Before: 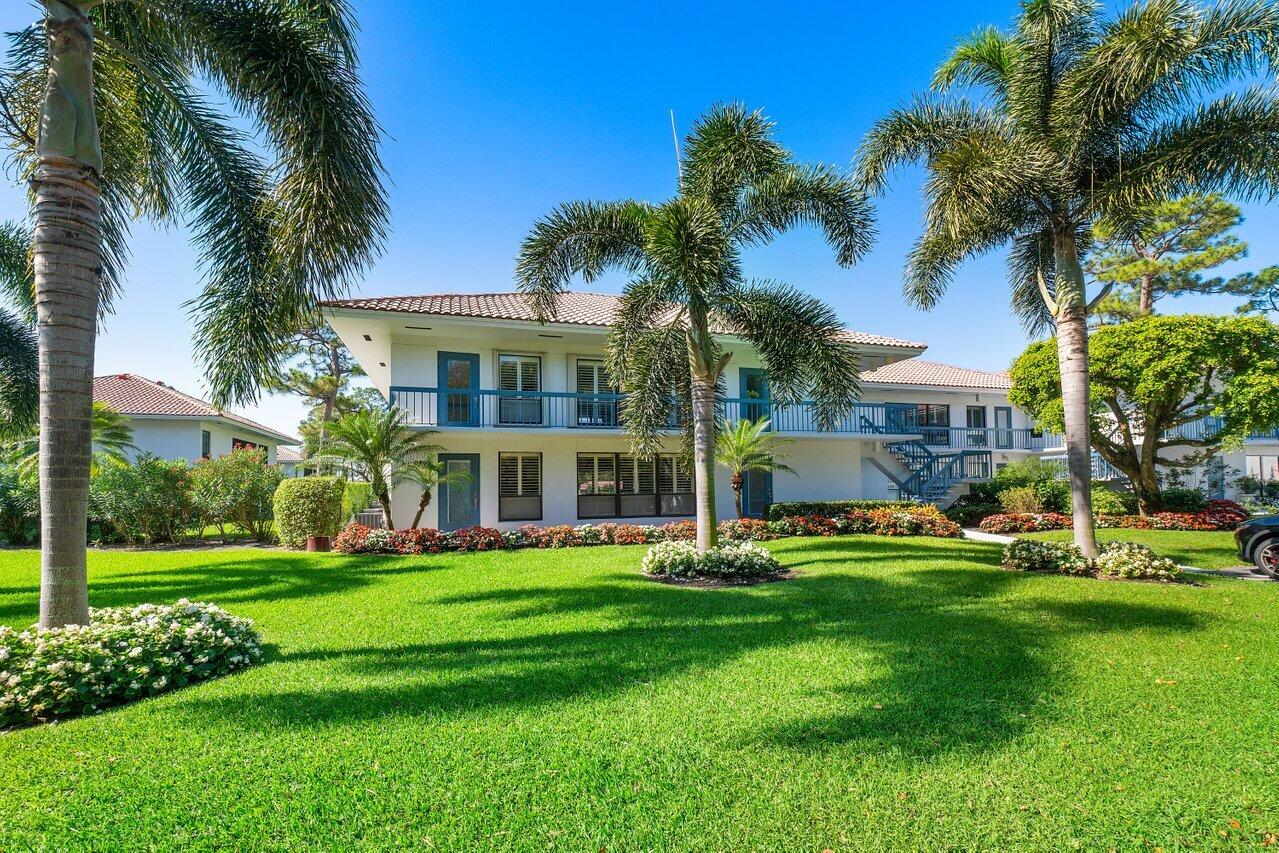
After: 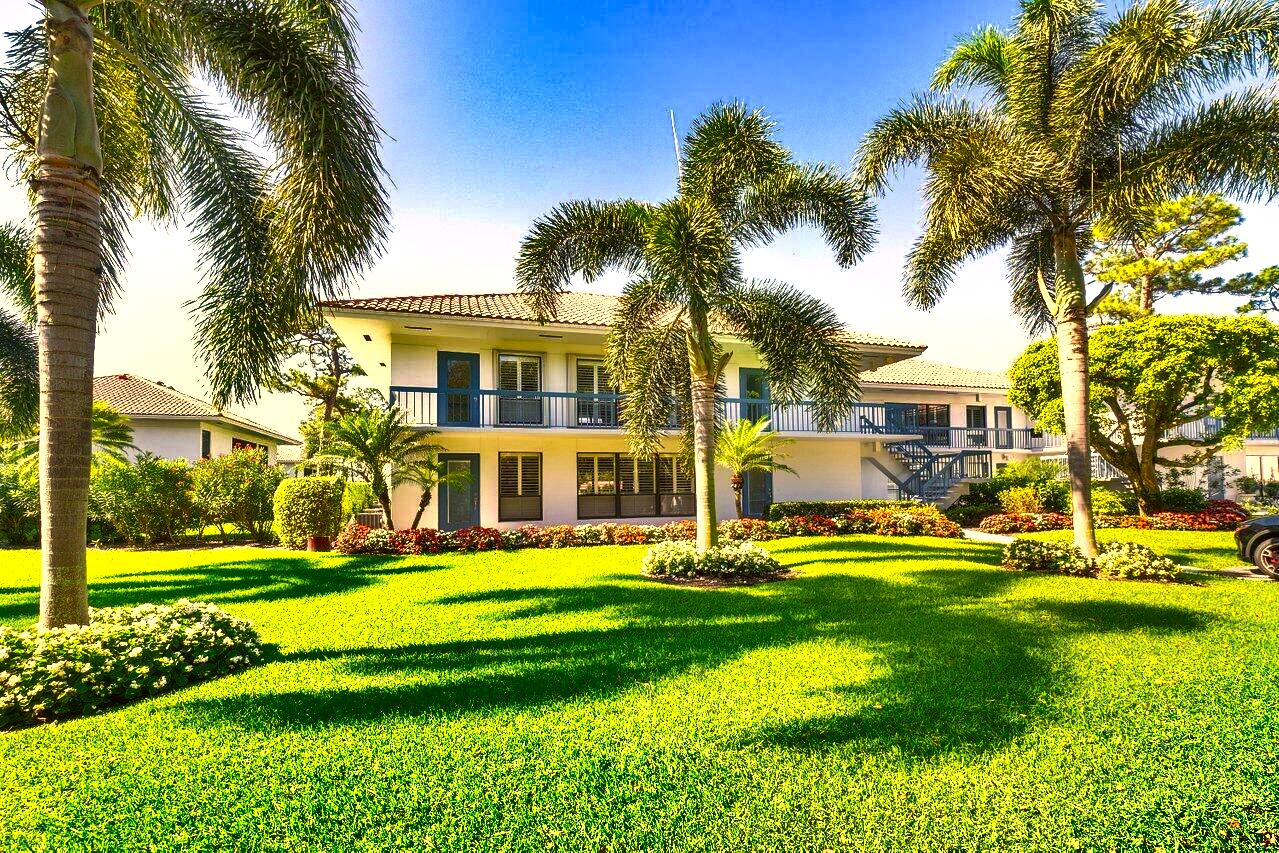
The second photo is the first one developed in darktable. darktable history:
color correction: highlights a* 17.95, highlights b* 35.82, shadows a* 1.29, shadows b* 6.04, saturation 1.03
tone equalizer: edges refinement/feathering 500, mask exposure compensation -1.57 EV, preserve details no
shadows and highlights: shadows 20.82, highlights -80.91, soften with gaussian
exposure: black level correction 0, exposure 1.104 EV, compensate exposure bias true, compensate highlight preservation false
